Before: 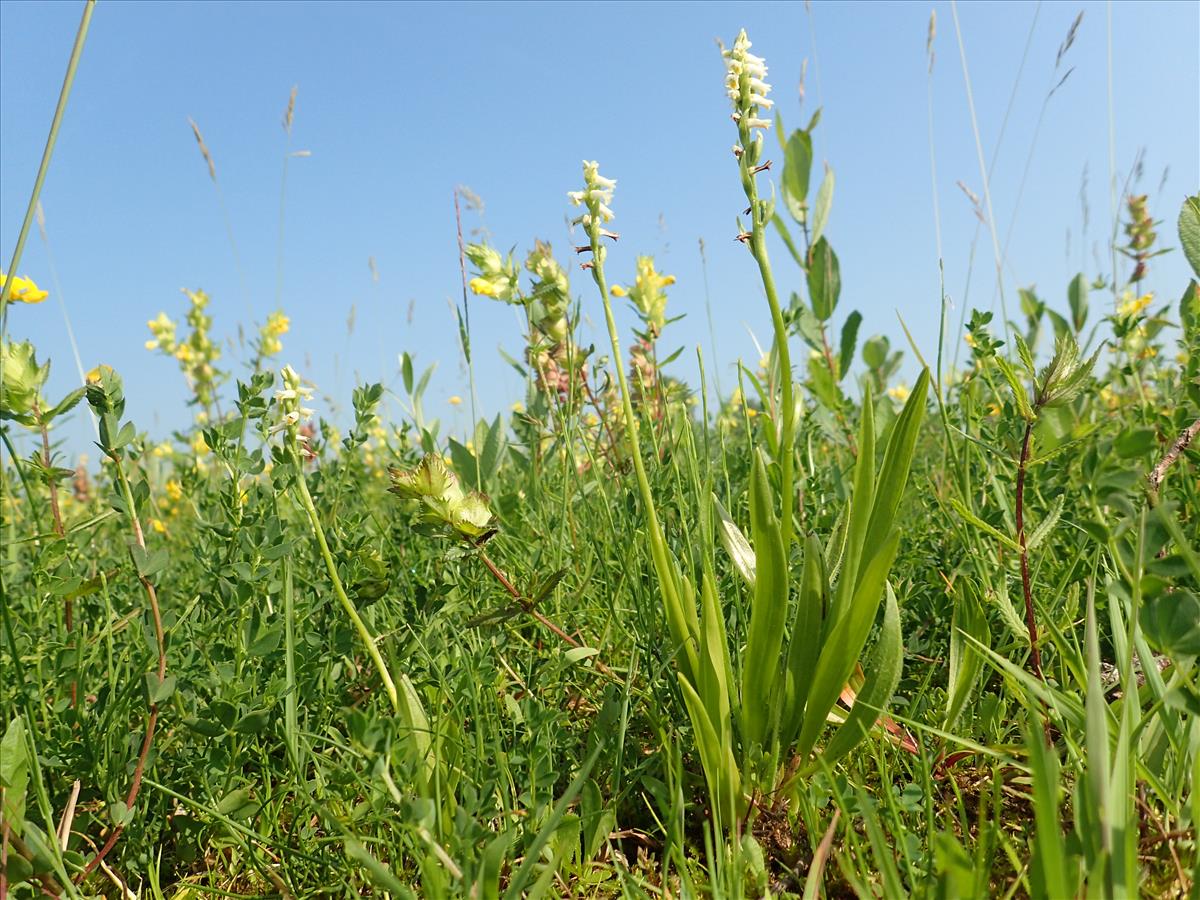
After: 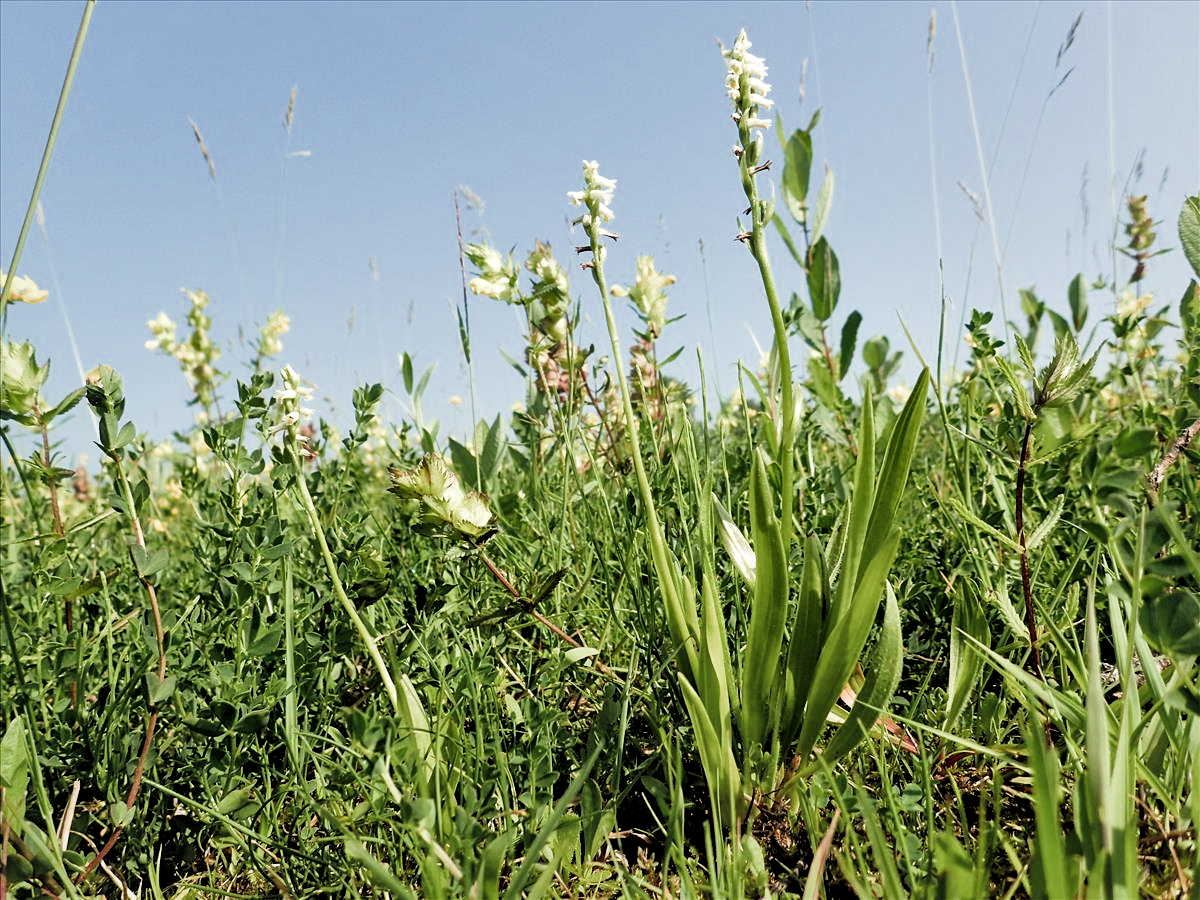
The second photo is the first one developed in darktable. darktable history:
shadows and highlights: shadows 43.31, highlights 7.28
local contrast: mode bilateral grid, contrast 26, coarseness 61, detail 152%, midtone range 0.2
filmic rgb: black relative exposure -5.06 EV, white relative exposure 3.99 EV, hardness 2.89, contrast 1.407, highlights saturation mix -19.93%, add noise in highlights 0, color science v3 (2019), use custom middle-gray values true, contrast in highlights soft
